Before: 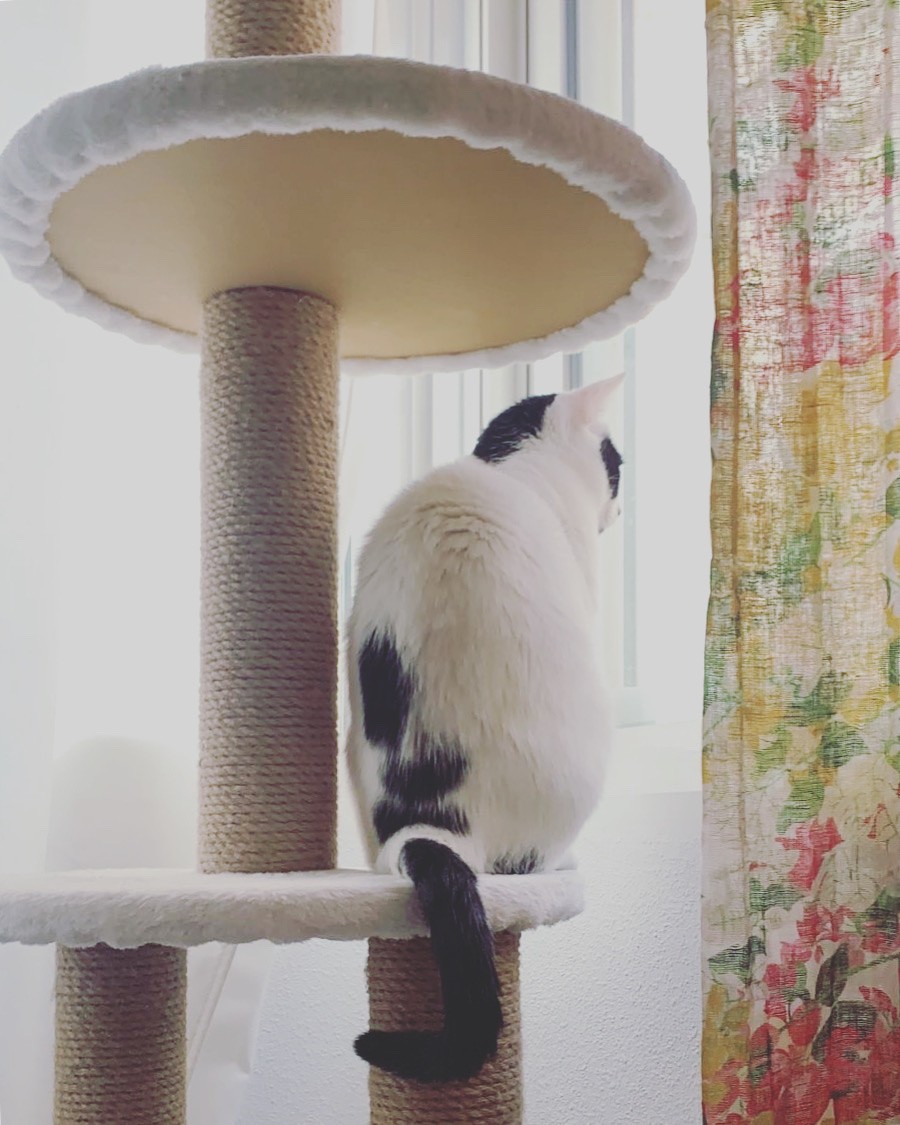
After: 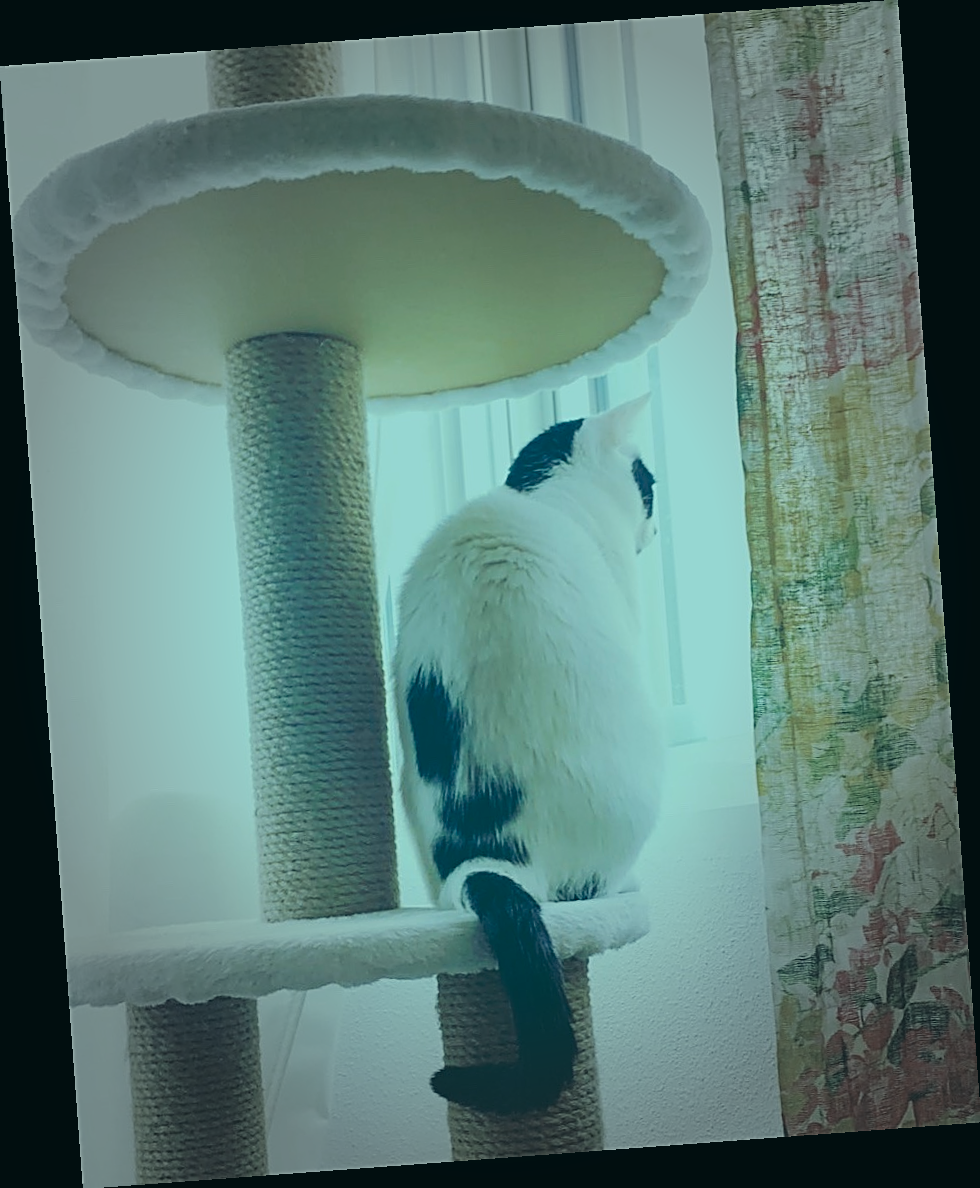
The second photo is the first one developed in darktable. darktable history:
color correction: highlights a* -20.08, highlights b* 9.8, shadows a* -20.4, shadows b* -10.76
color calibration: x 0.37, y 0.382, temperature 4313.32 K
rotate and perspective: rotation -4.25°, automatic cropping off
contrast brightness saturation: contrast -0.1, saturation -0.1
sharpen: amount 0.55
vignetting: fall-off start 48.41%, automatic ratio true, width/height ratio 1.29, unbound false
